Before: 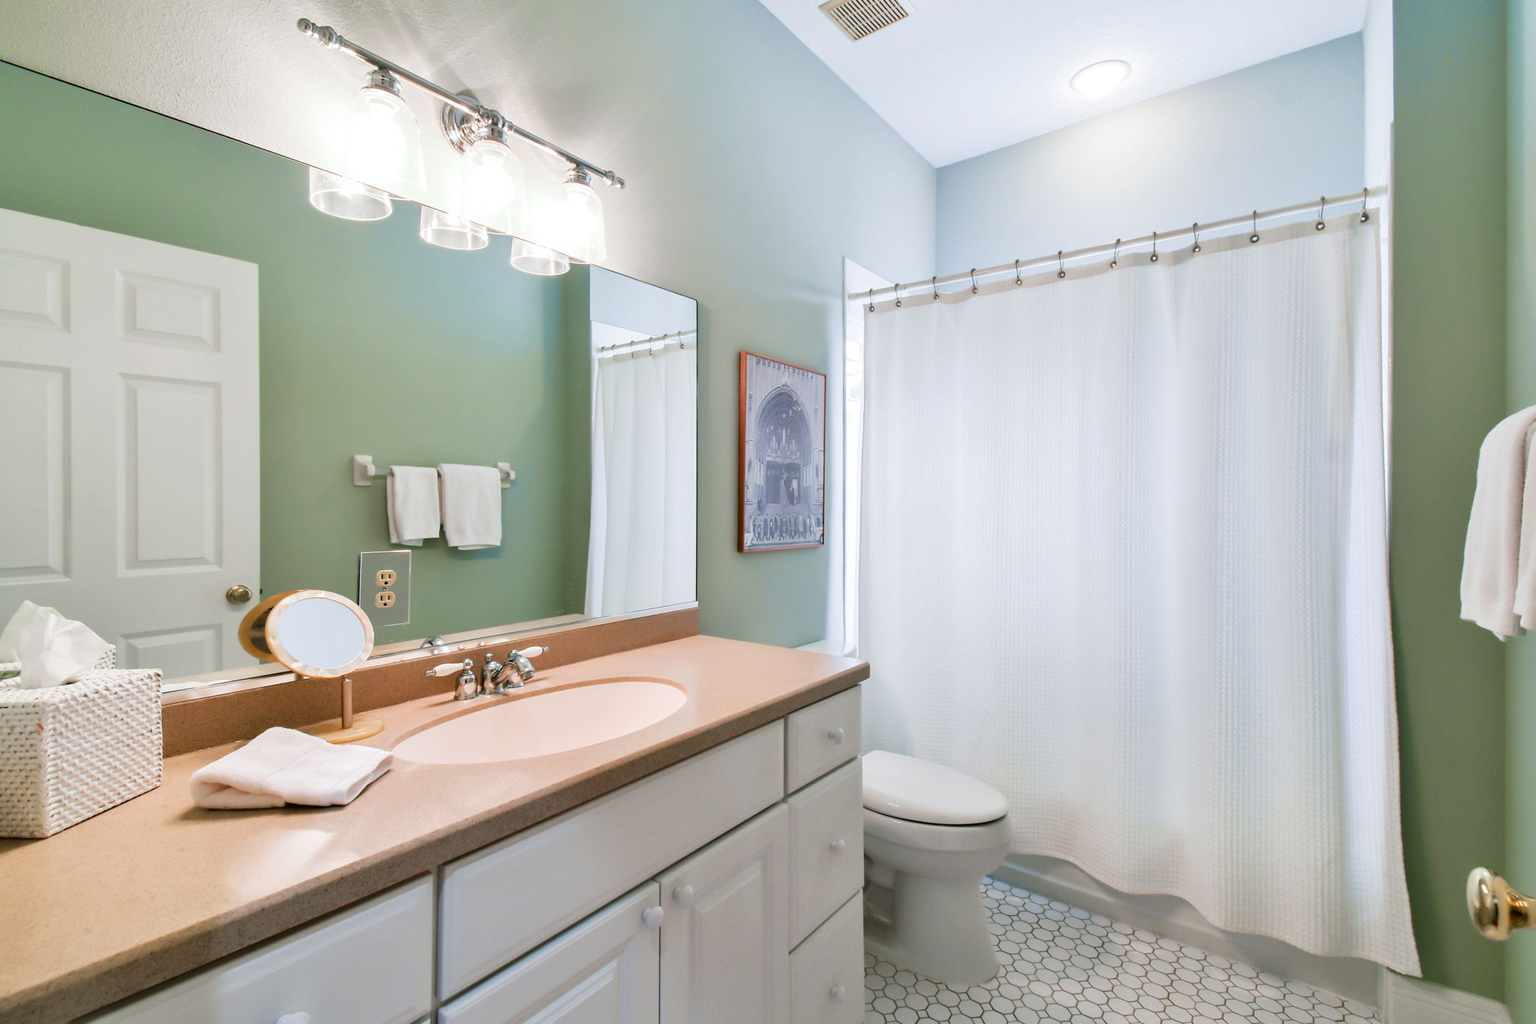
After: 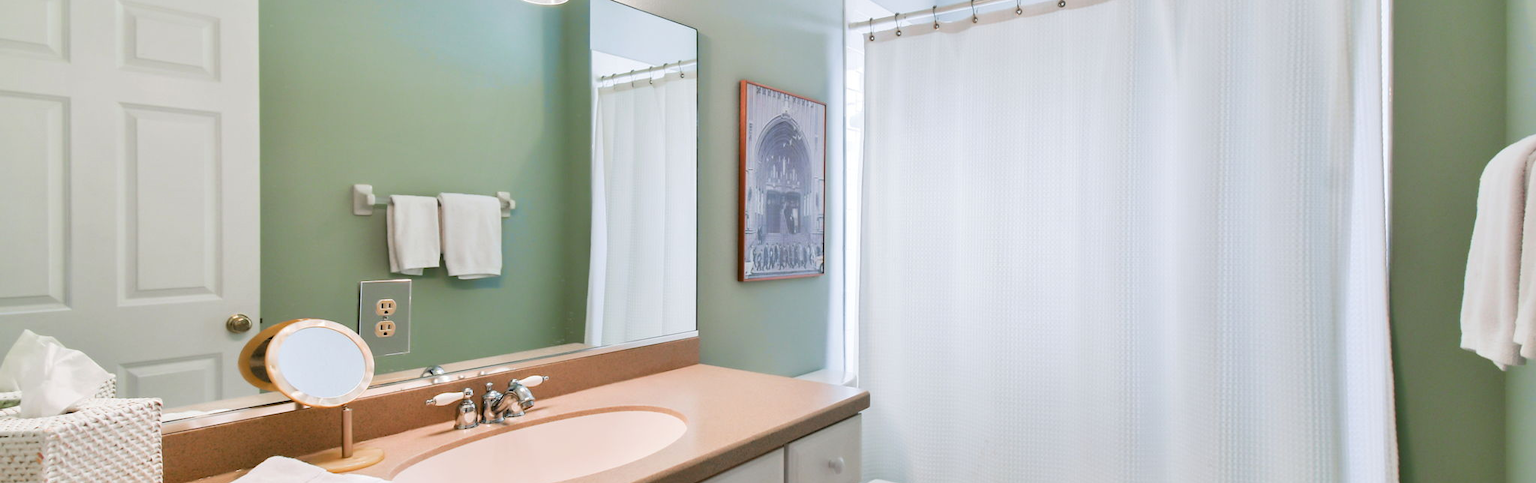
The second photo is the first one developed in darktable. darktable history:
crop and rotate: top 26.464%, bottom 26.251%
exposure: compensate highlight preservation false
tone equalizer: on, module defaults
